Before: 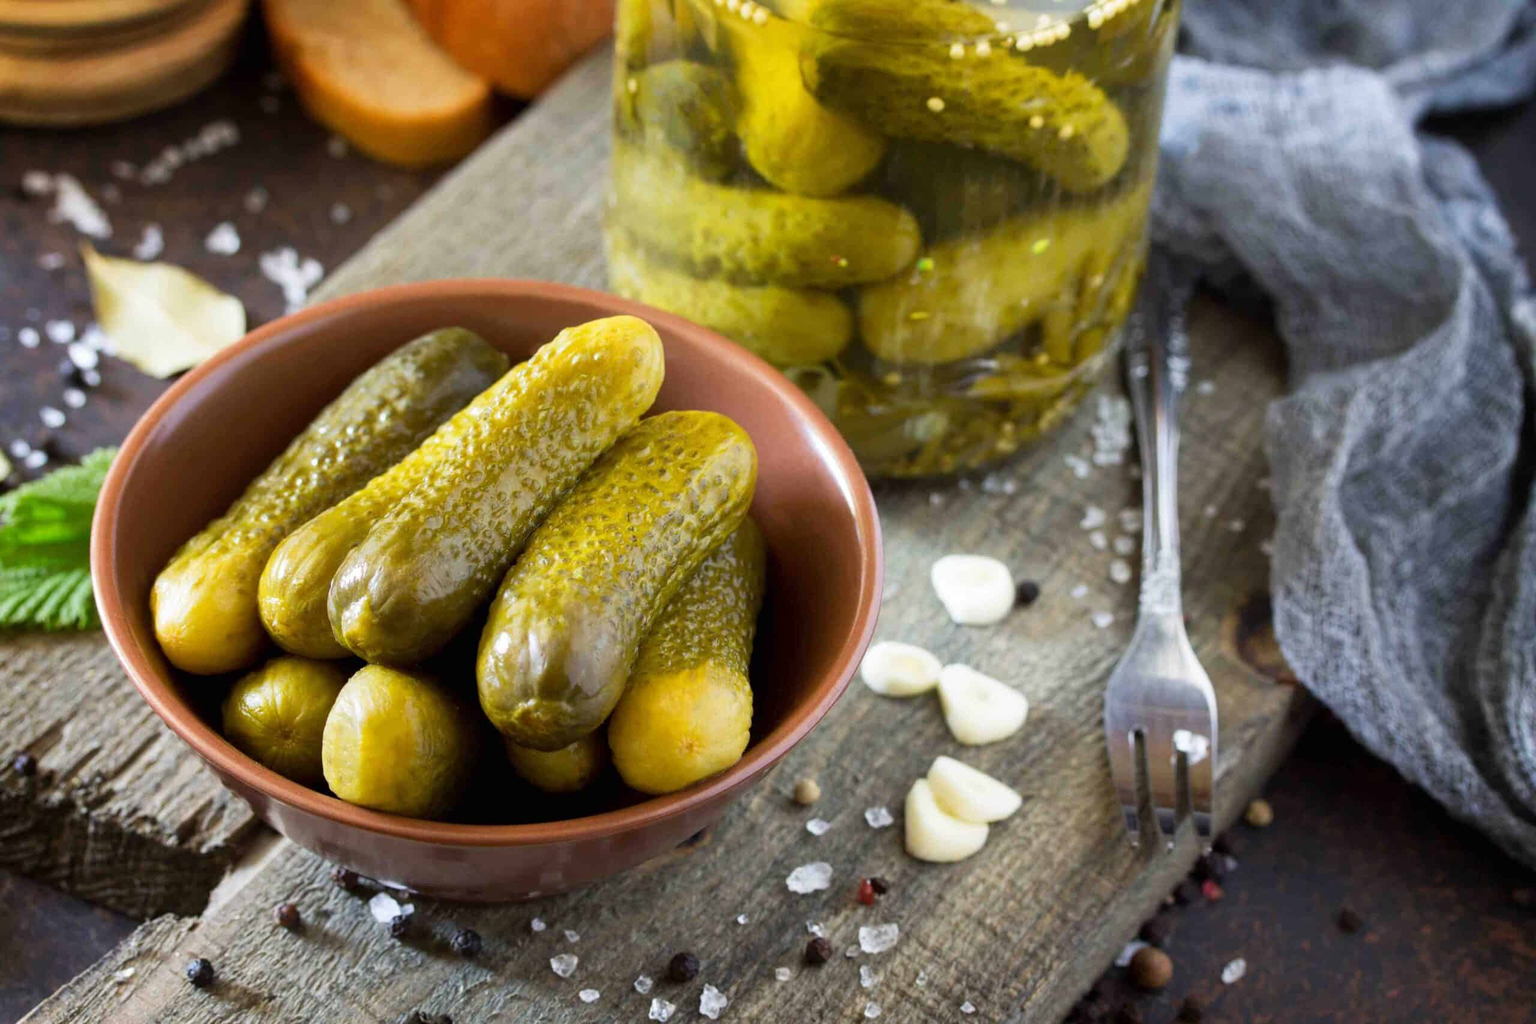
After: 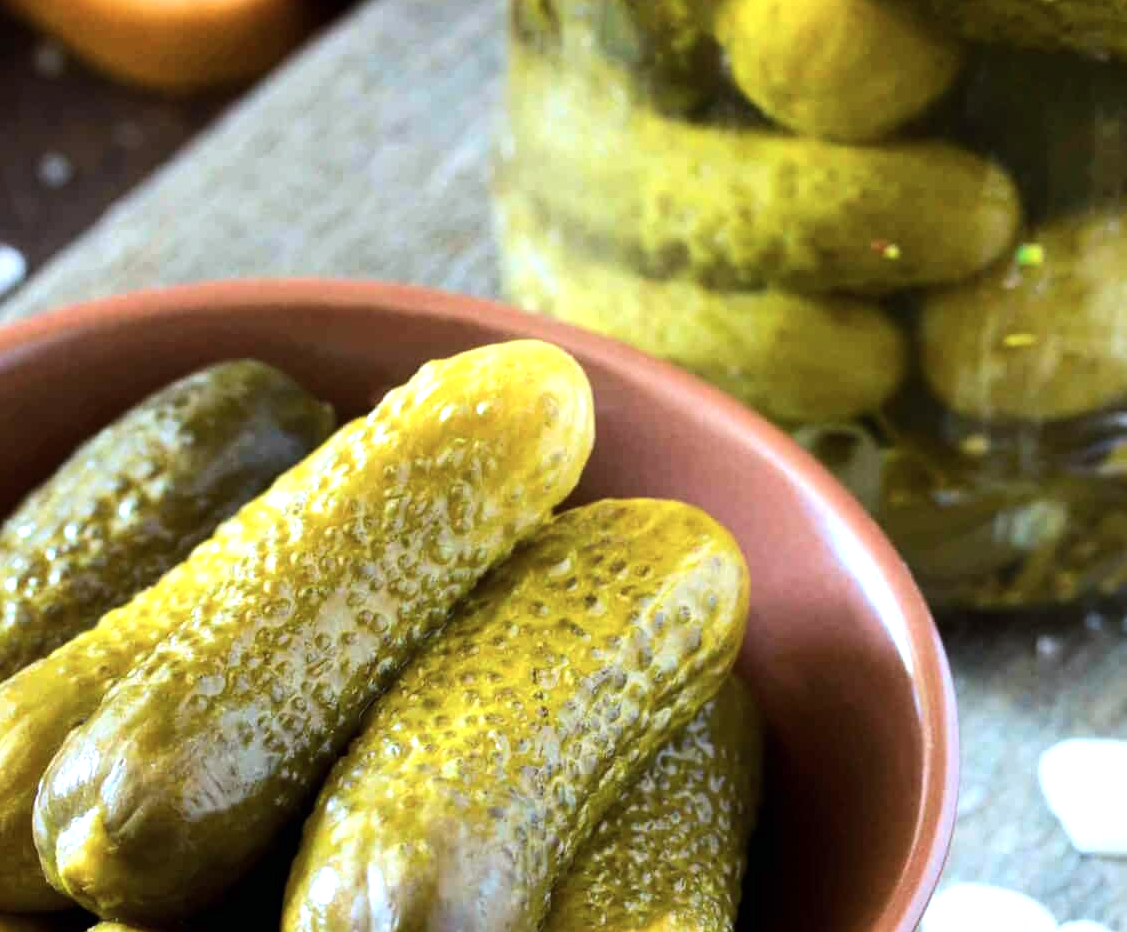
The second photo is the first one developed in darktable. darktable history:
crop: left 20.066%, top 10.902%, right 35.878%, bottom 34.496%
color correction: highlights a* -0.77, highlights b* -9.2
tone equalizer: -8 EV -0.786 EV, -7 EV -0.685 EV, -6 EV -0.629 EV, -5 EV -0.423 EV, -3 EV 0.385 EV, -2 EV 0.6 EV, -1 EV 0.681 EV, +0 EV 0.775 EV, edges refinement/feathering 500, mask exposure compensation -1.57 EV, preserve details no
color calibration: output R [0.999, 0.026, -0.11, 0], output G [-0.019, 1.037, -0.099, 0], output B [0.022, -0.023, 0.902, 0], x 0.367, y 0.379, temperature 4394.42 K
